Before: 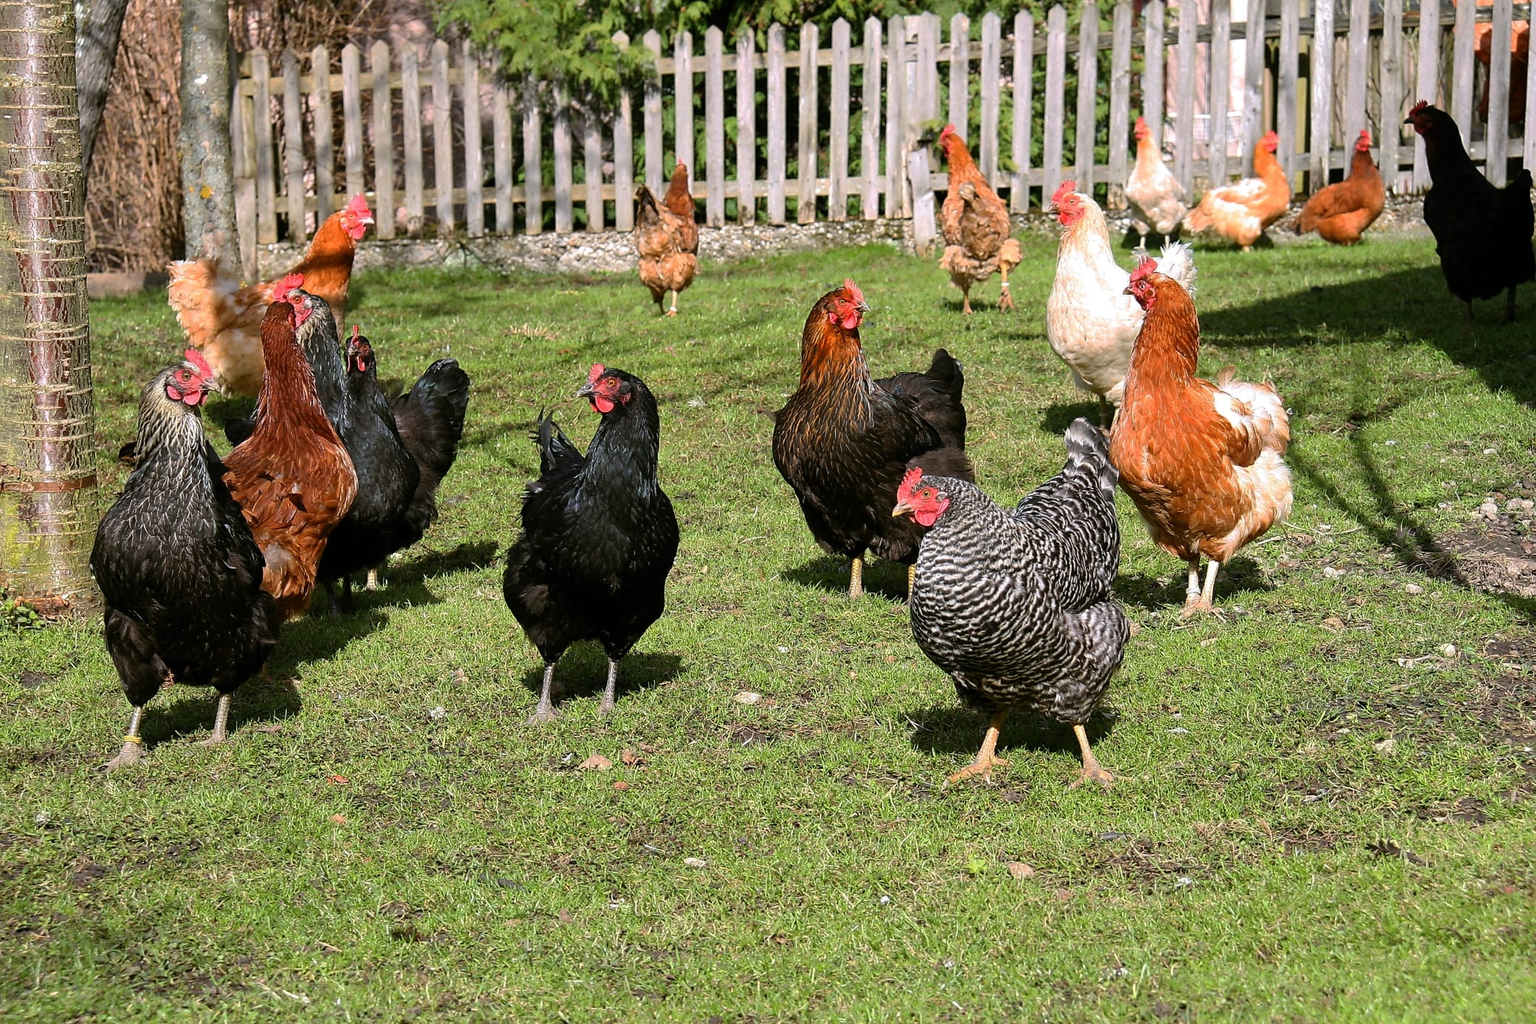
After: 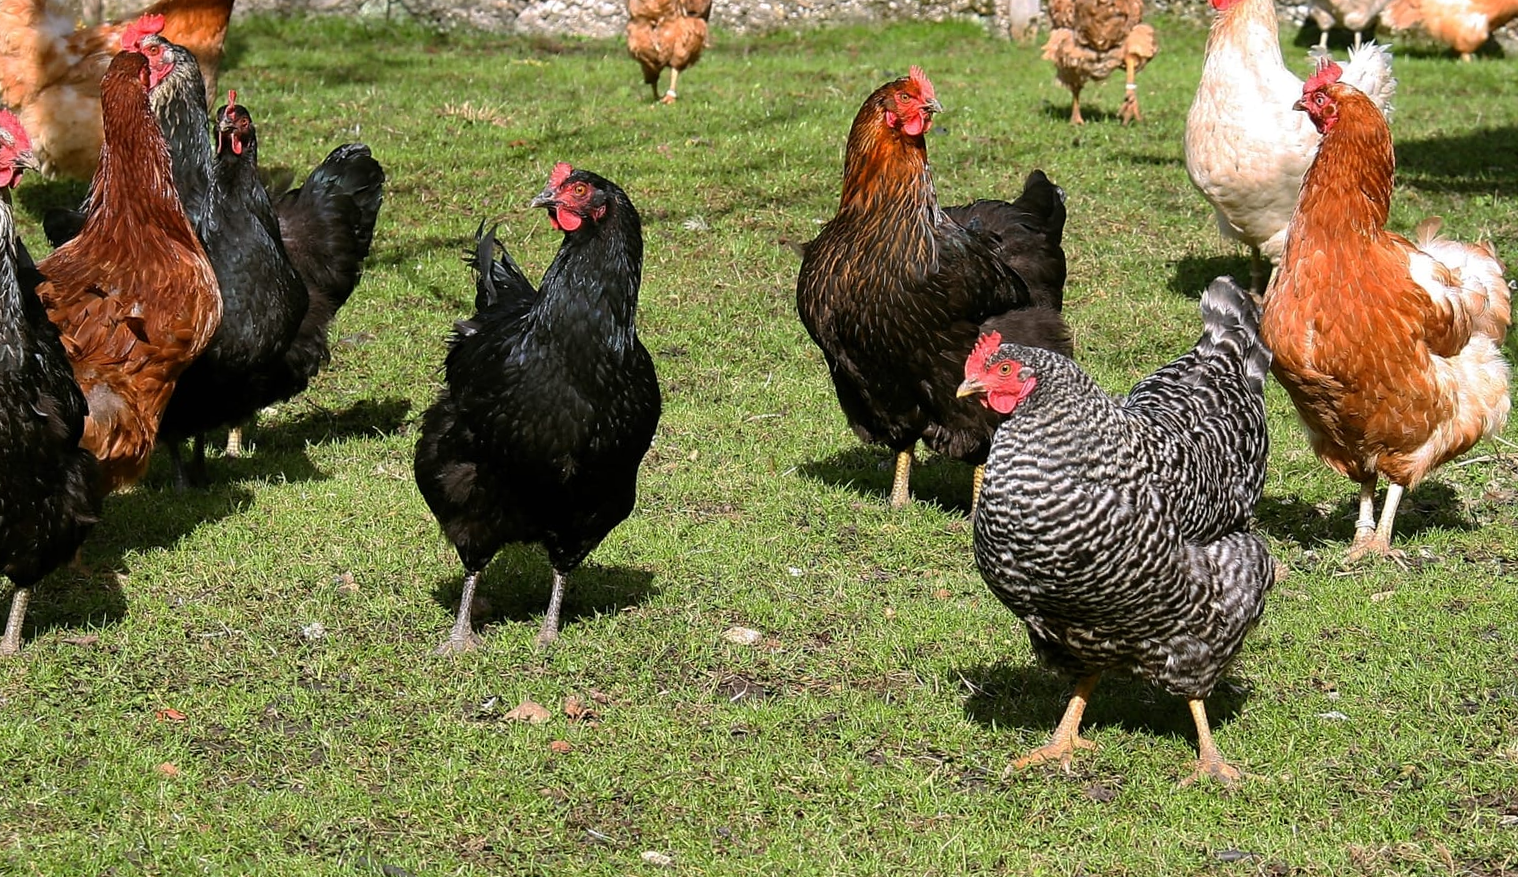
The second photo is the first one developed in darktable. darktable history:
crop and rotate: angle -3.37°, left 9.79%, top 20.73%, right 12.42%, bottom 11.82%
